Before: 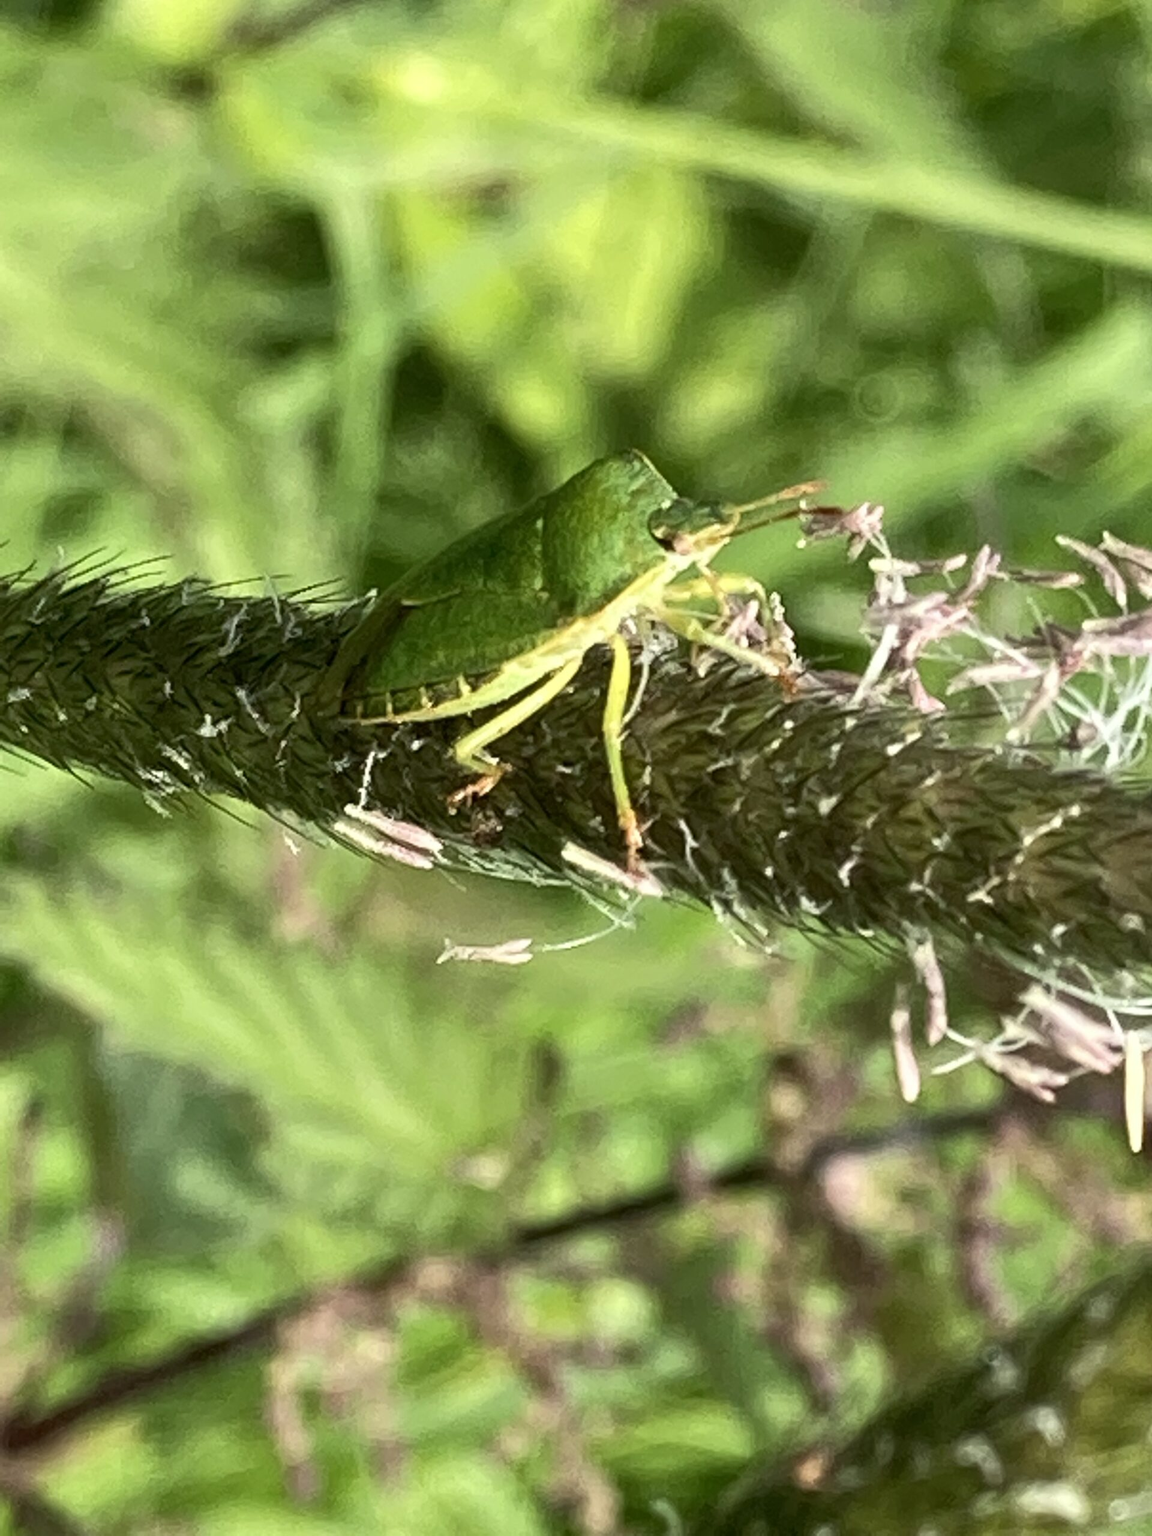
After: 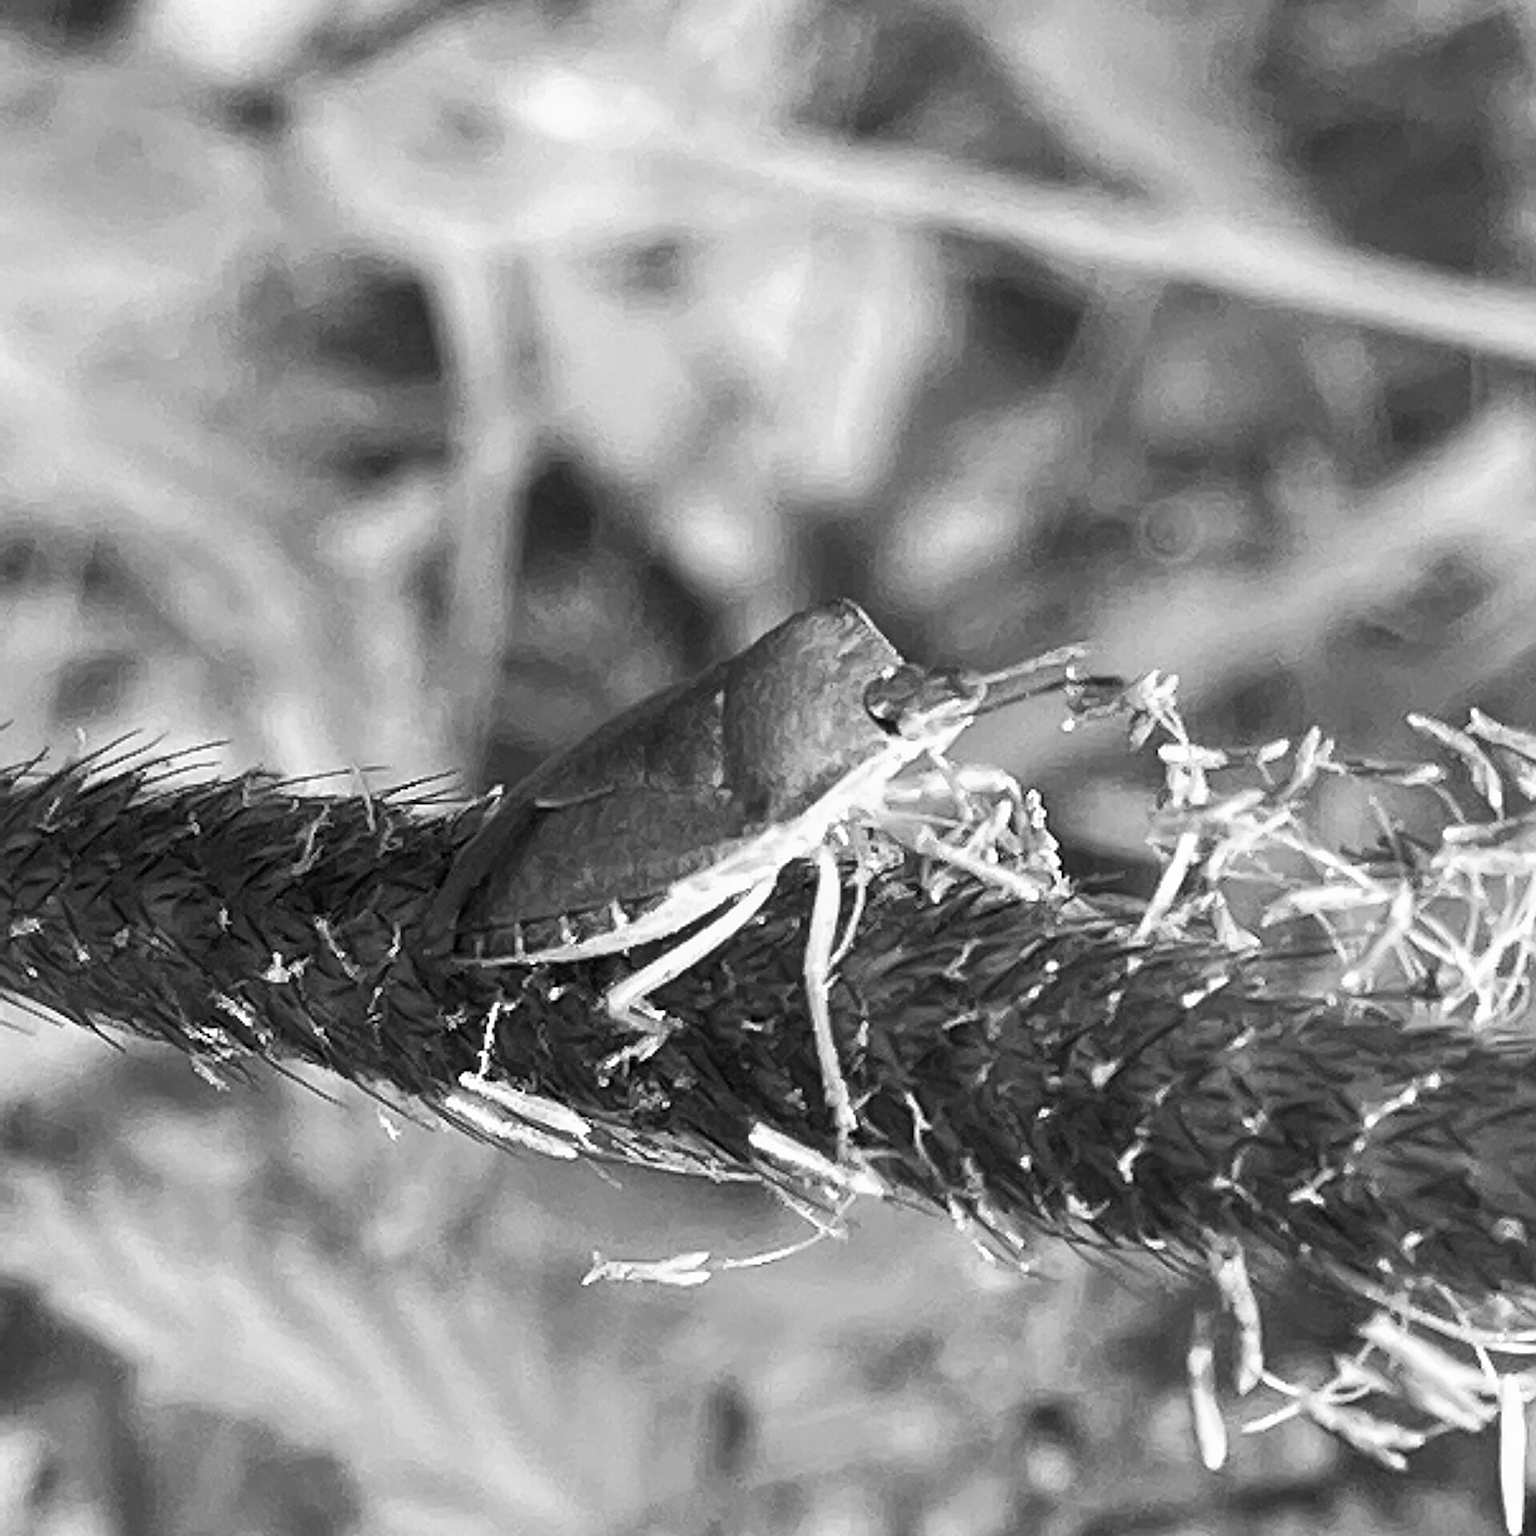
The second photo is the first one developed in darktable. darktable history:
crop: bottom 24.988%
contrast brightness saturation: saturation -1
sharpen: radius 1.4, amount 1.25, threshold 0.7
